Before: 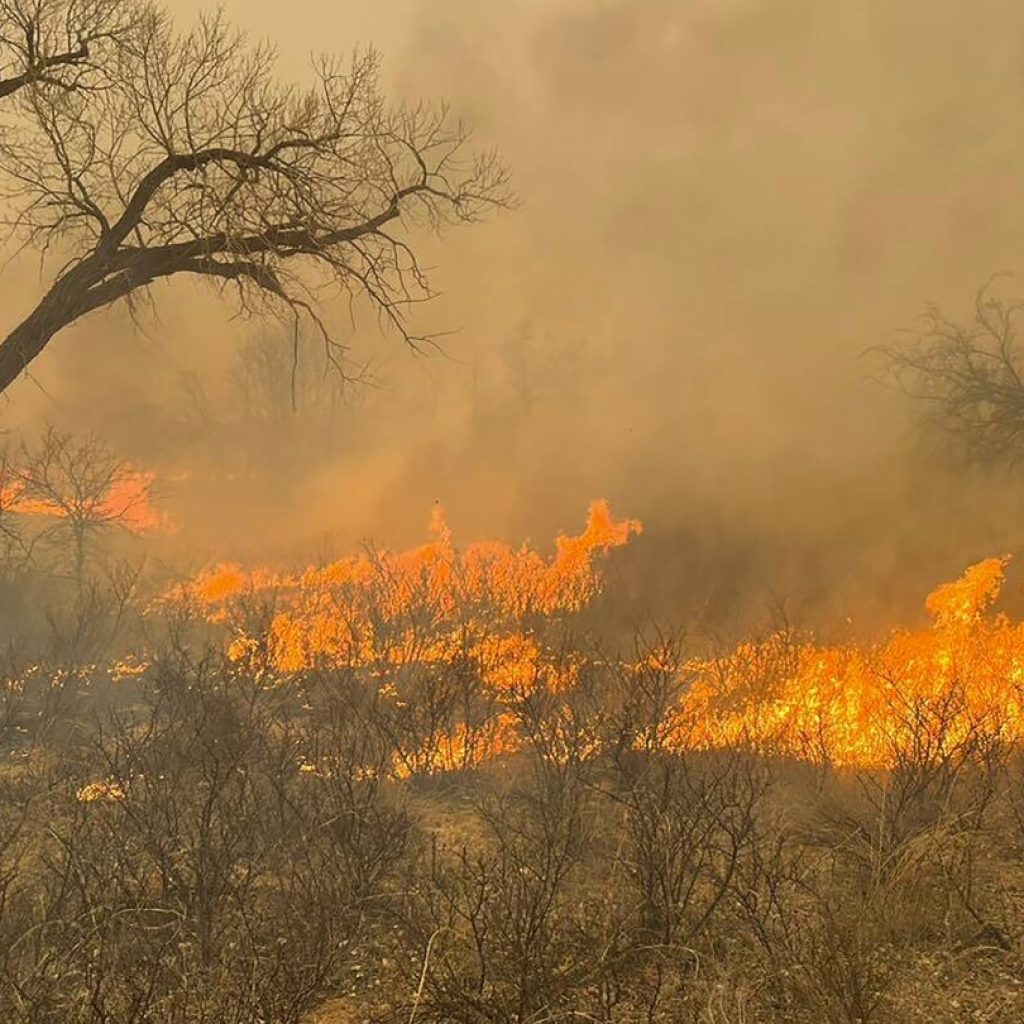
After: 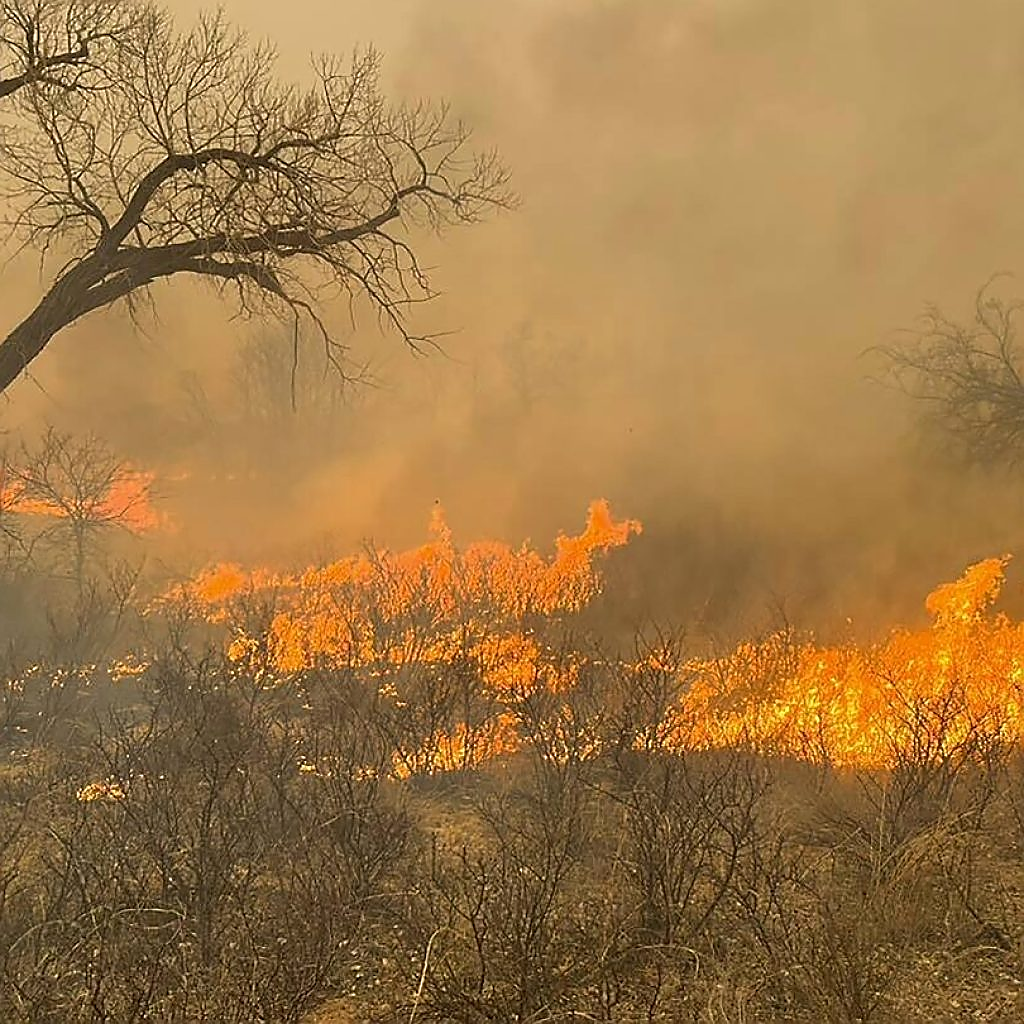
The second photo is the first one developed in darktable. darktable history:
sharpen: radius 1.382, amount 1.234, threshold 0.717
base curve: preserve colors none
